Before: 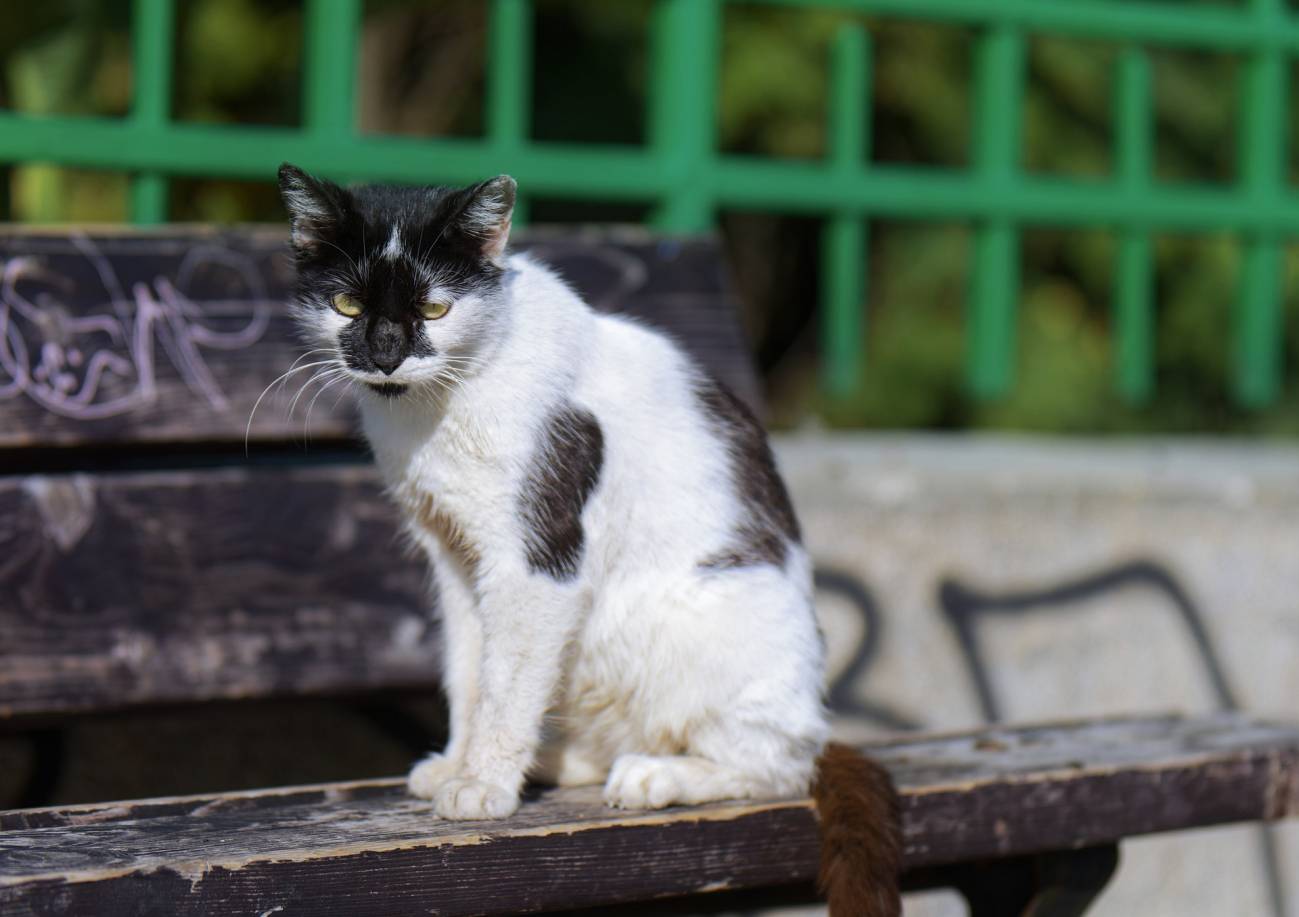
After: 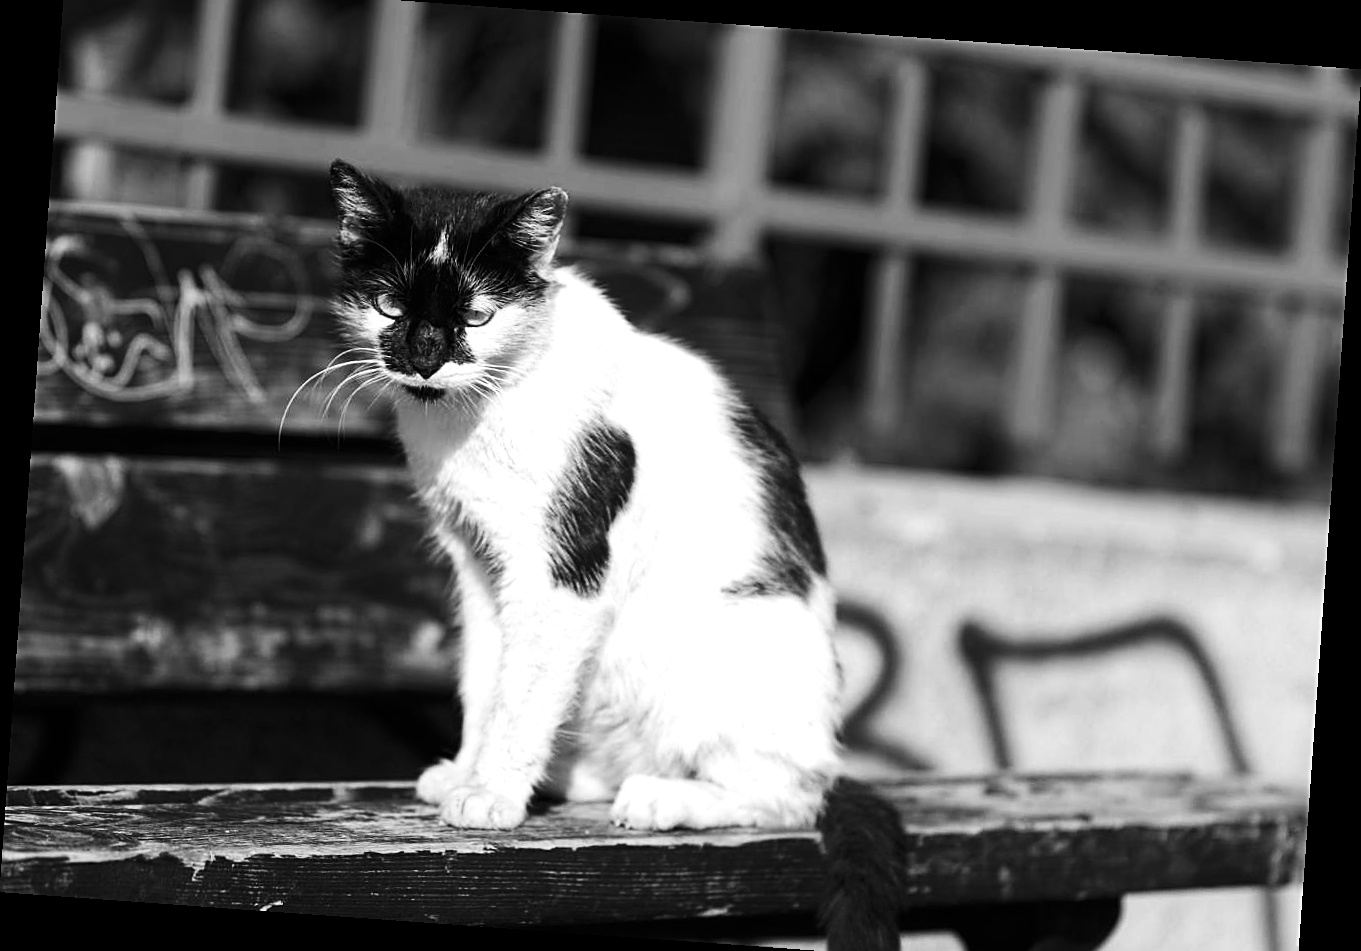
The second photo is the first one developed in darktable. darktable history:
sharpen: on, module defaults
contrast brightness saturation: contrast 0.21, brightness -0.11, saturation 0.21
white balance: emerald 1
exposure: exposure 0.6 EV, compensate highlight preservation false
rotate and perspective: rotation 4.1°, automatic cropping off
crop and rotate: top 2.479%, bottom 3.018%
monochrome: on, module defaults
